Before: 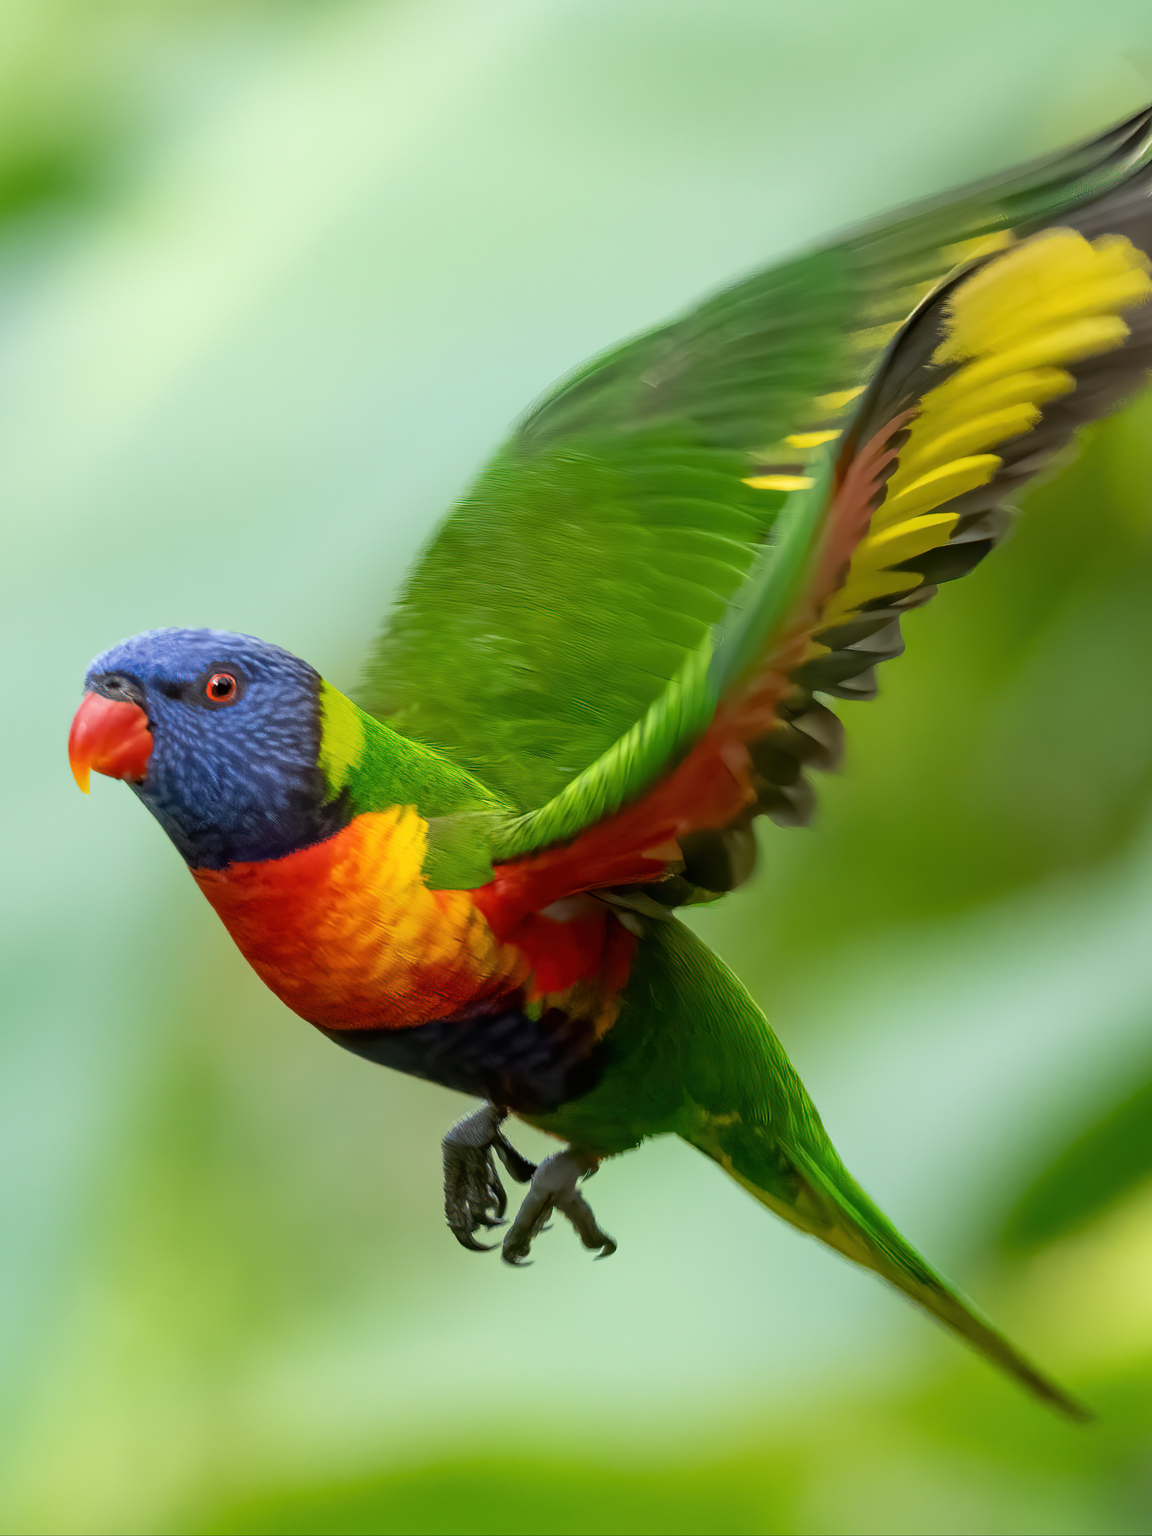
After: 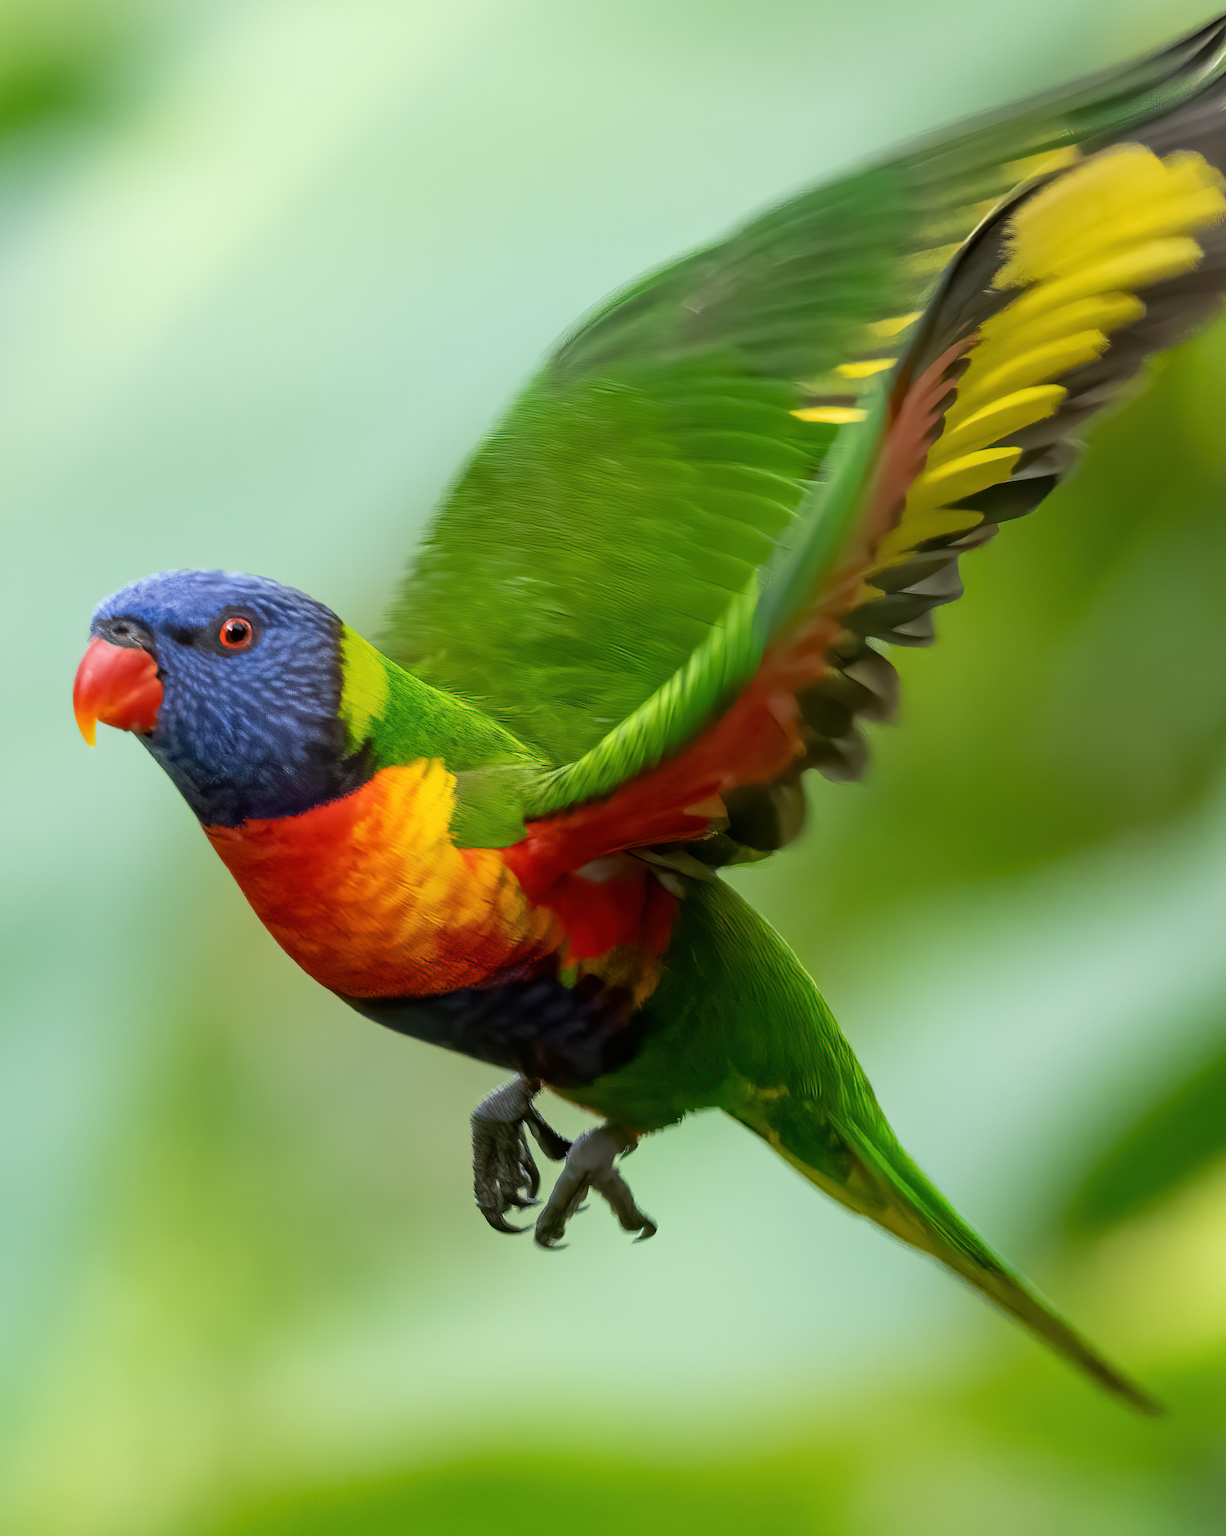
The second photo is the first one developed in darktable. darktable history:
crop and rotate: top 6.082%
